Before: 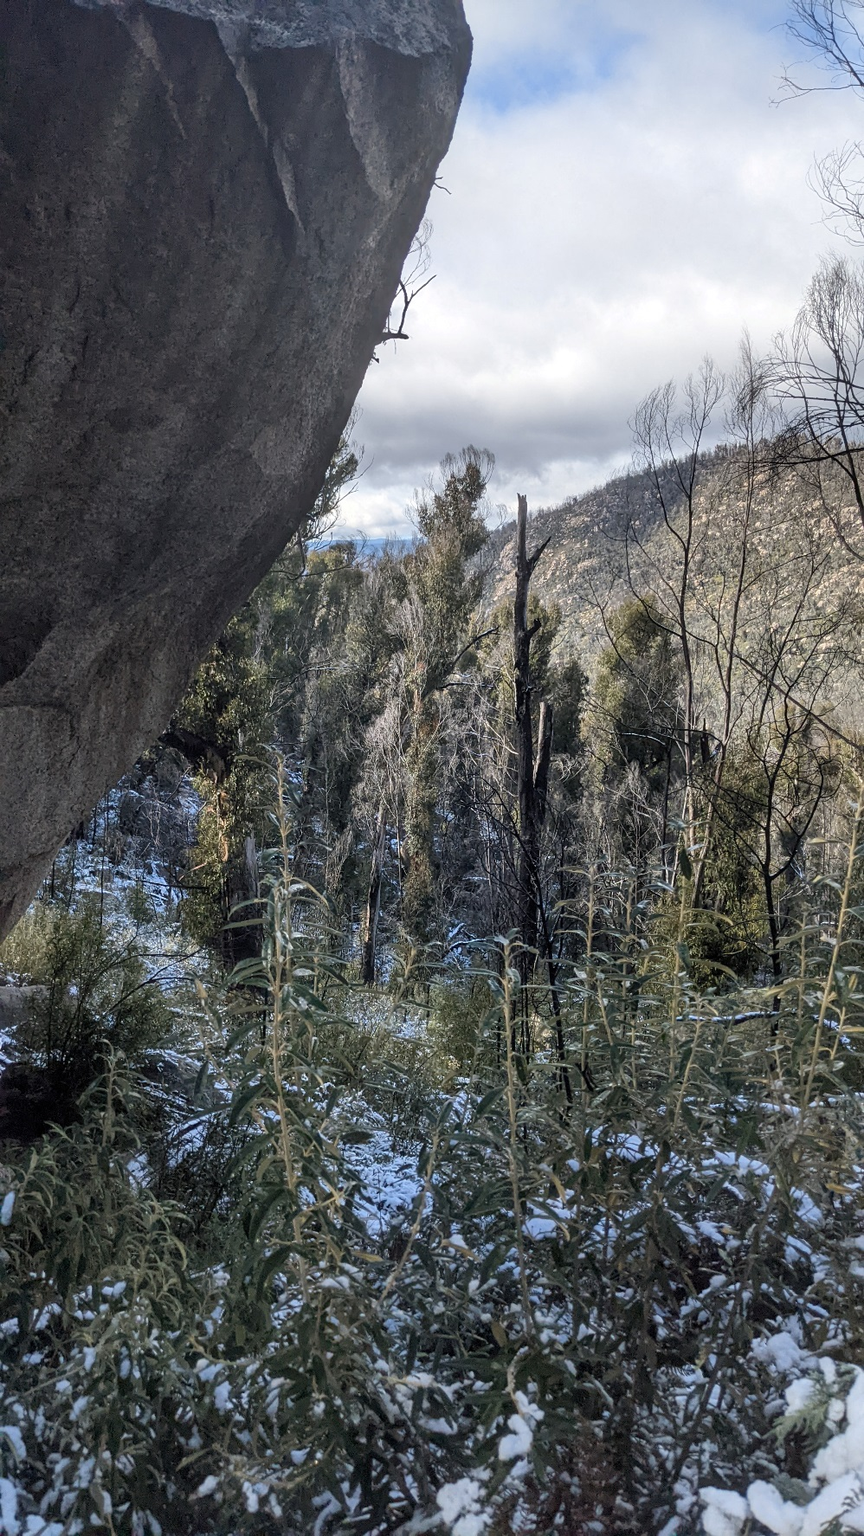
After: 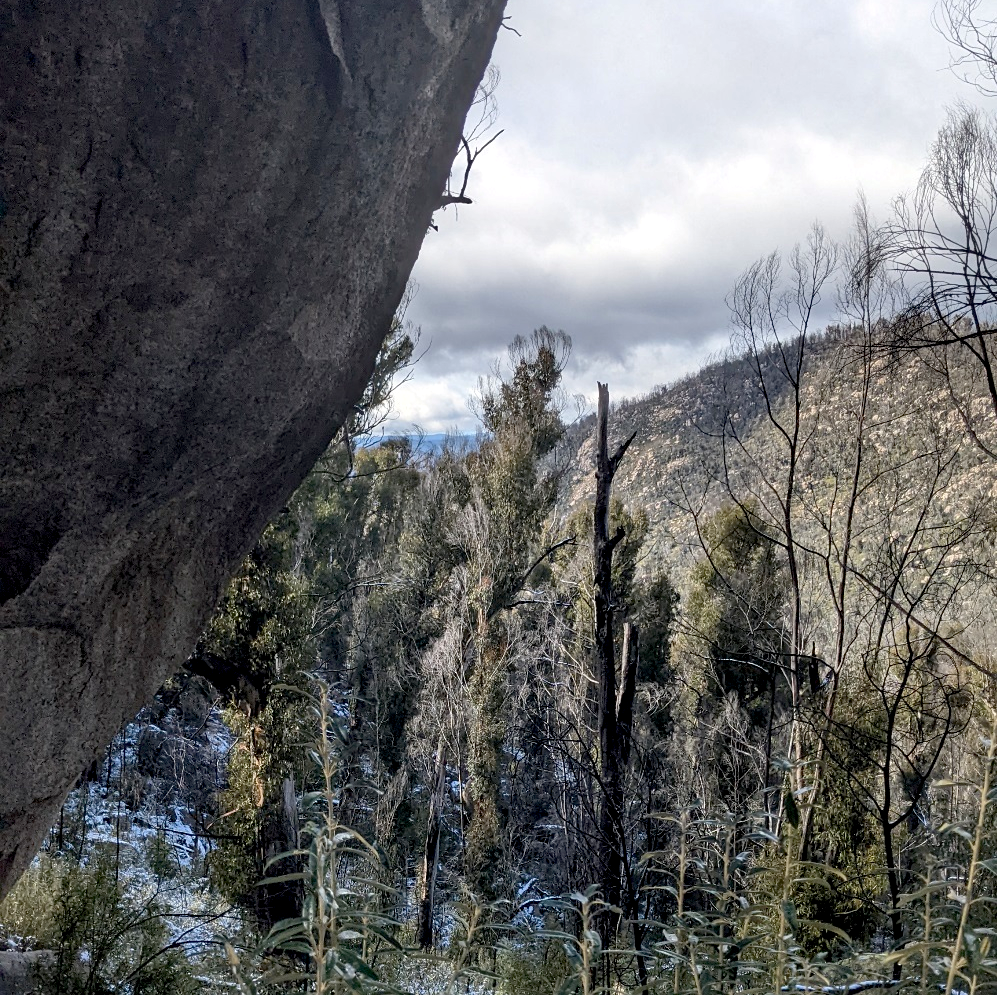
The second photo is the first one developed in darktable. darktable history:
white balance: emerald 1
crop and rotate: top 10.605%, bottom 33.274%
exposure: black level correction 0.01, exposure 0.014 EV, compensate highlight preservation false
haze removal: compatibility mode true, adaptive false
